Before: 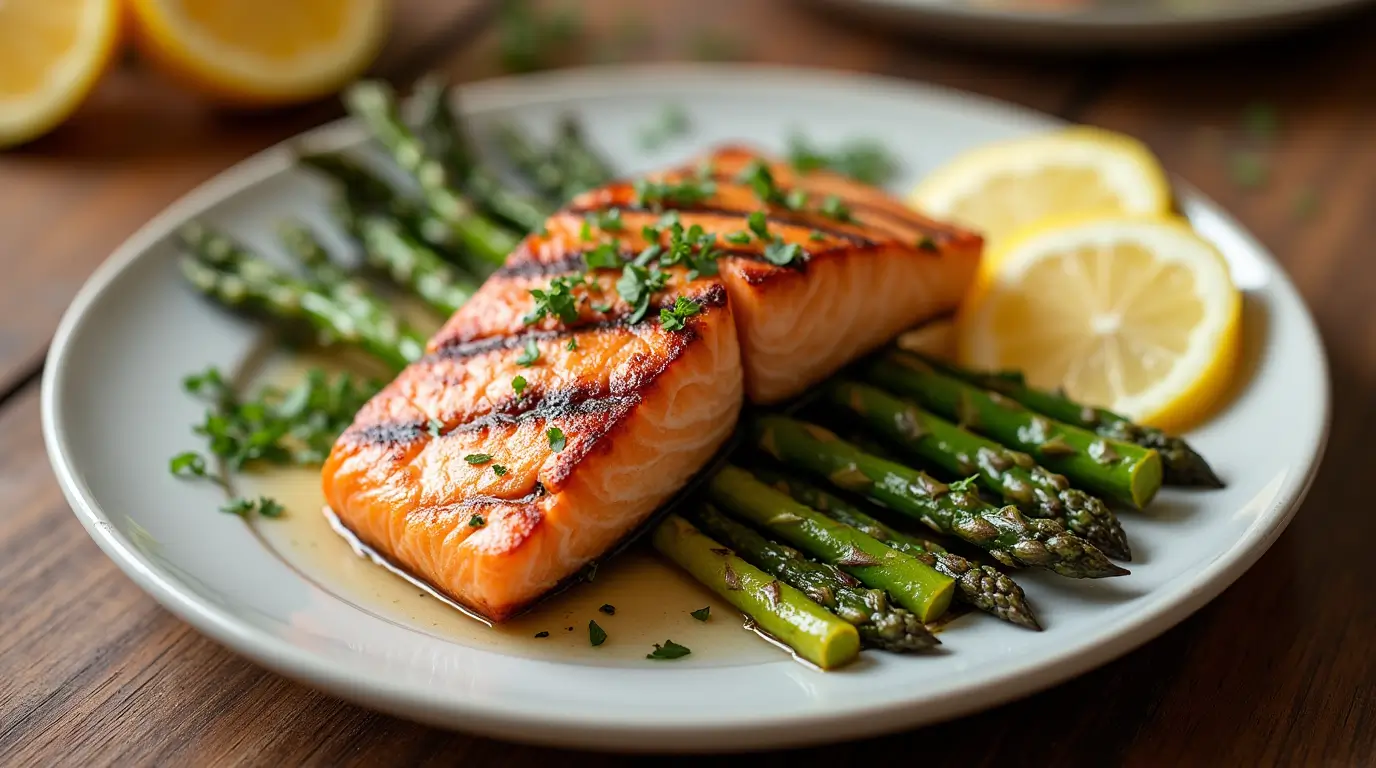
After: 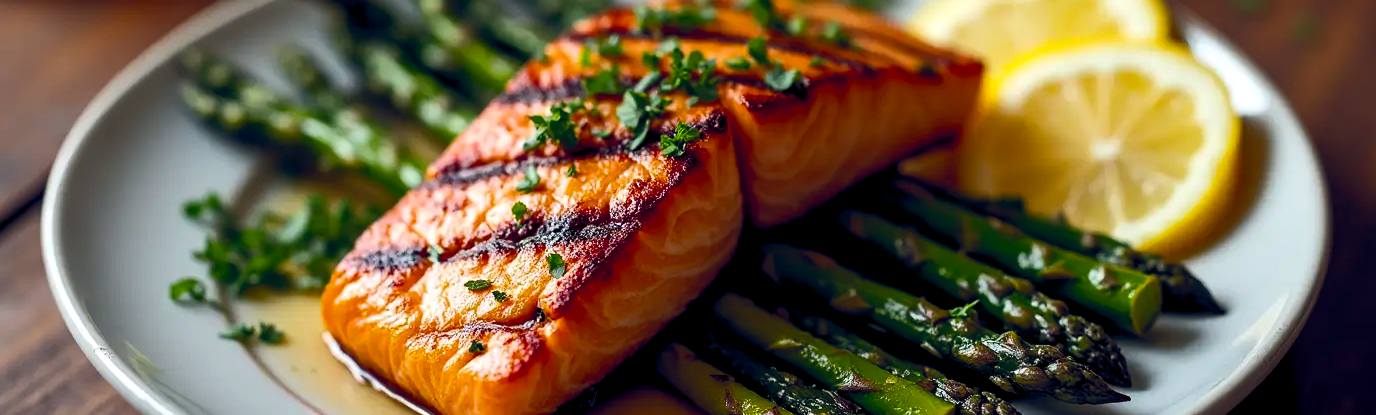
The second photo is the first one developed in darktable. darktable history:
crop and rotate: top 22.757%, bottom 23.154%
color balance rgb: global offset › luminance -0.296%, global offset › chroma 0.304%, global offset › hue 259.23°, perceptual saturation grading › global saturation 36.164%, perceptual saturation grading › shadows 35.043%, perceptual brilliance grading › highlights 3.444%, perceptual brilliance grading › mid-tones -17.047%, perceptual brilliance grading › shadows -42.134%
